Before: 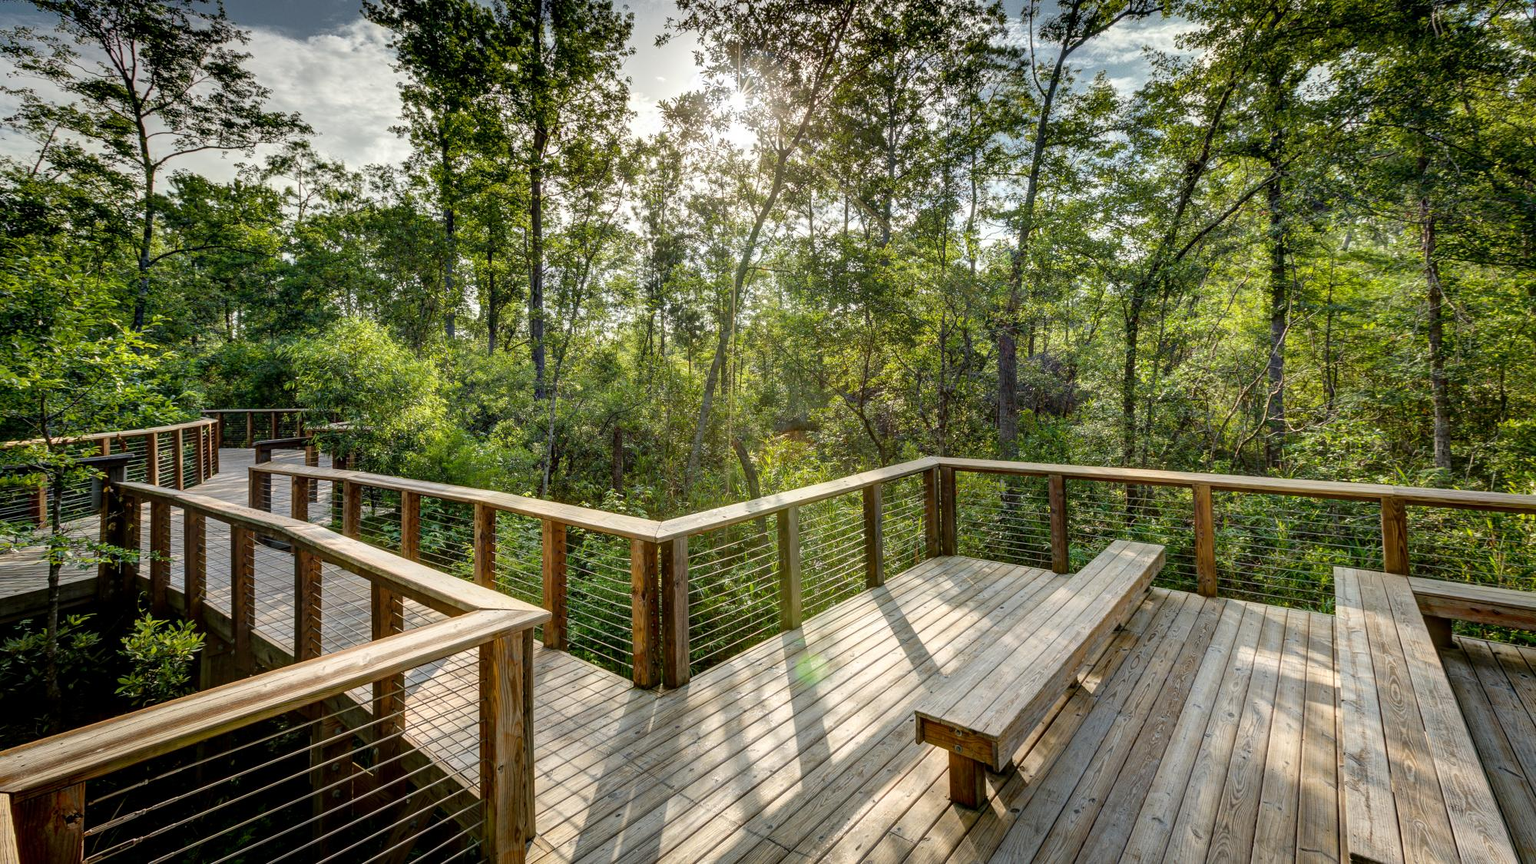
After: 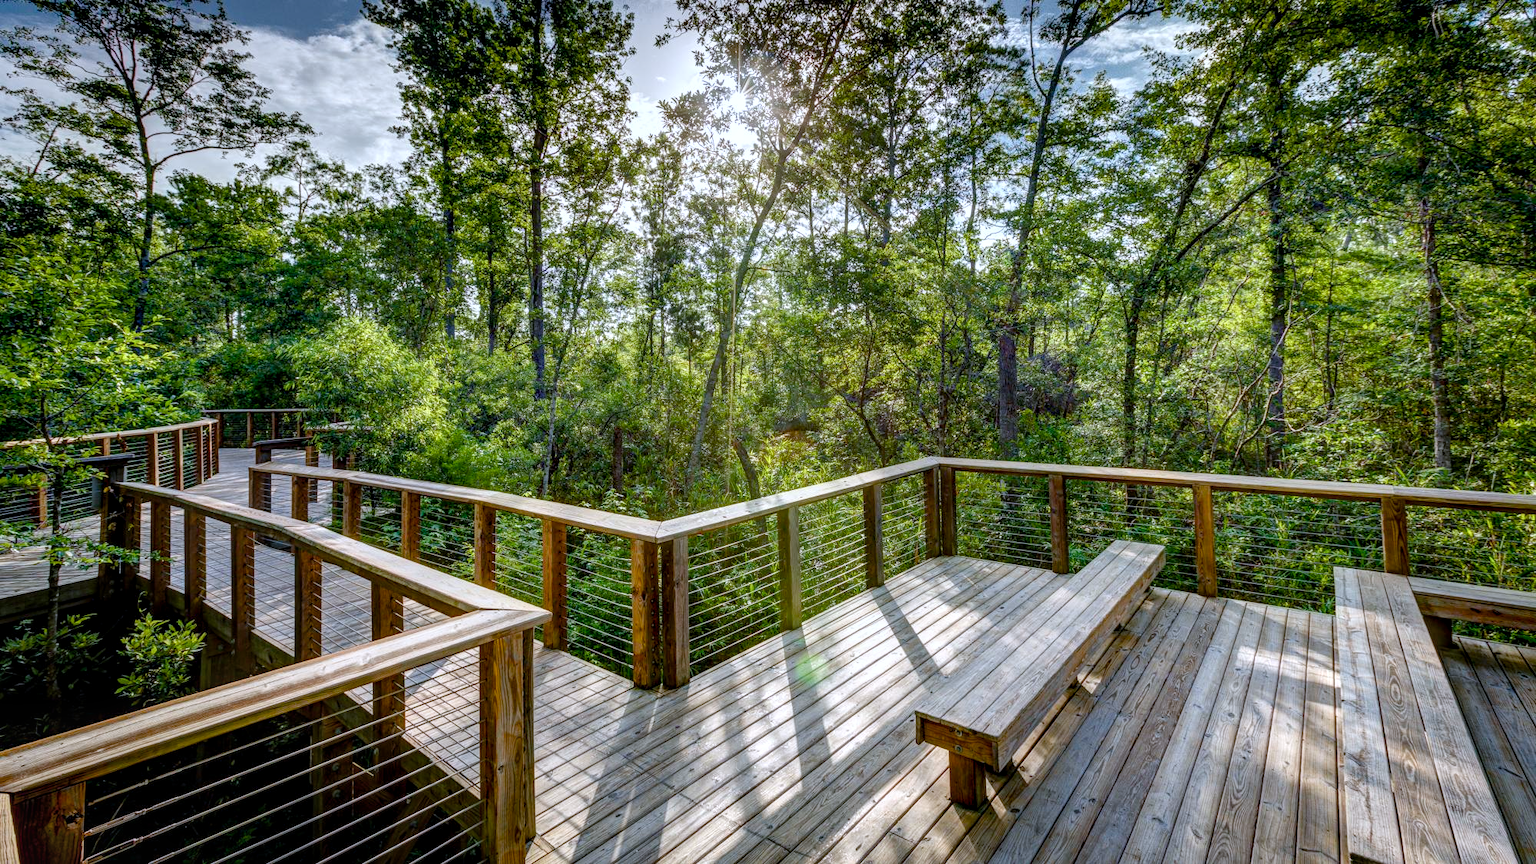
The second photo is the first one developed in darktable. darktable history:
color balance rgb: perceptual saturation grading › global saturation 20%, perceptual saturation grading › highlights -25%, perceptual saturation grading › shadows 50%
color calibration: illuminant as shot in camera, x 0.37, y 0.382, temperature 4313.32 K
local contrast: on, module defaults
